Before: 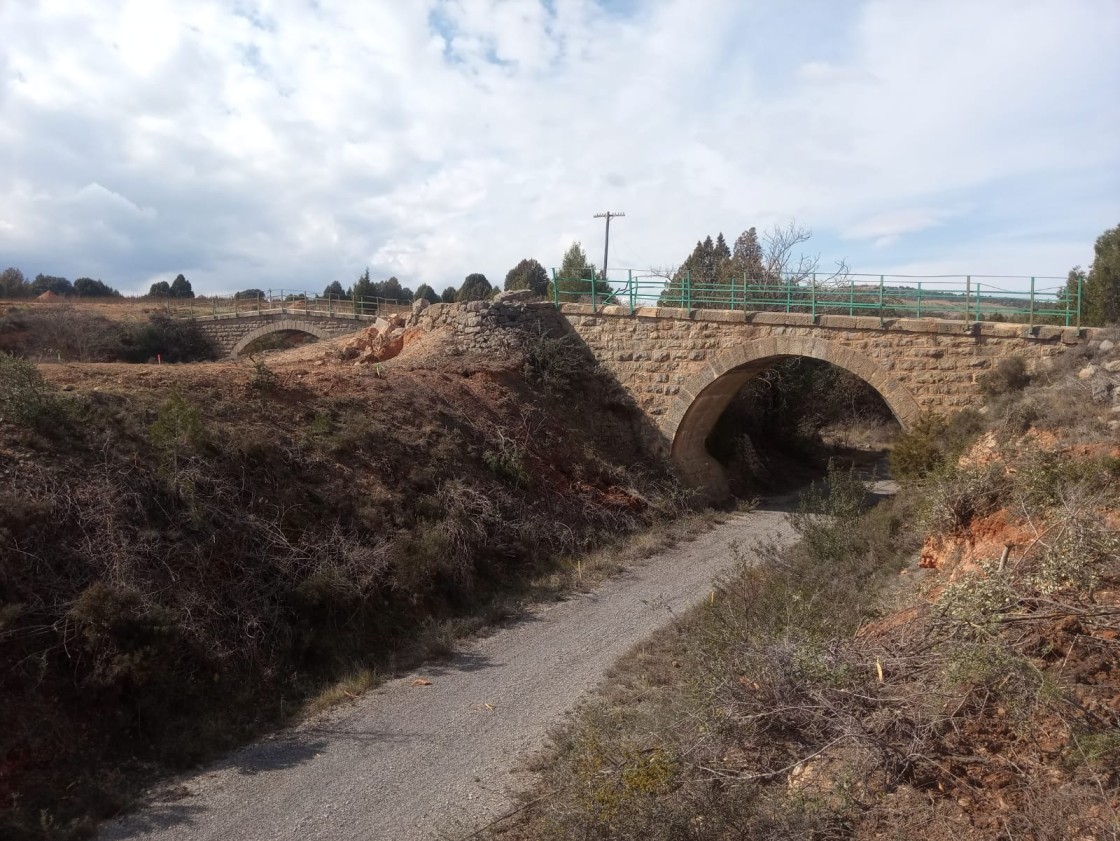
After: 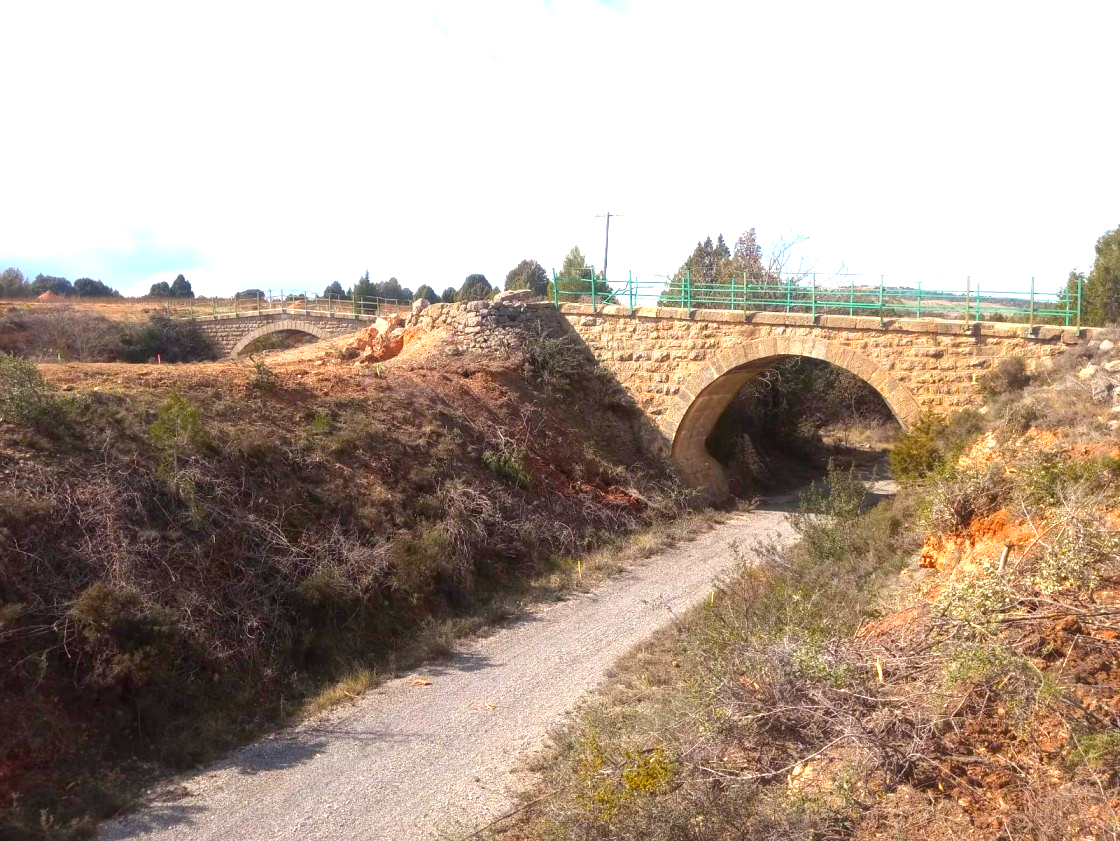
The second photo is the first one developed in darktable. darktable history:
color balance rgb: perceptual saturation grading › global saturation 30%, global vibrance 20%
exposure: black level correction 0, exposure 1.379 EV, compensate exposure bias true, compensate highlight preservation false
